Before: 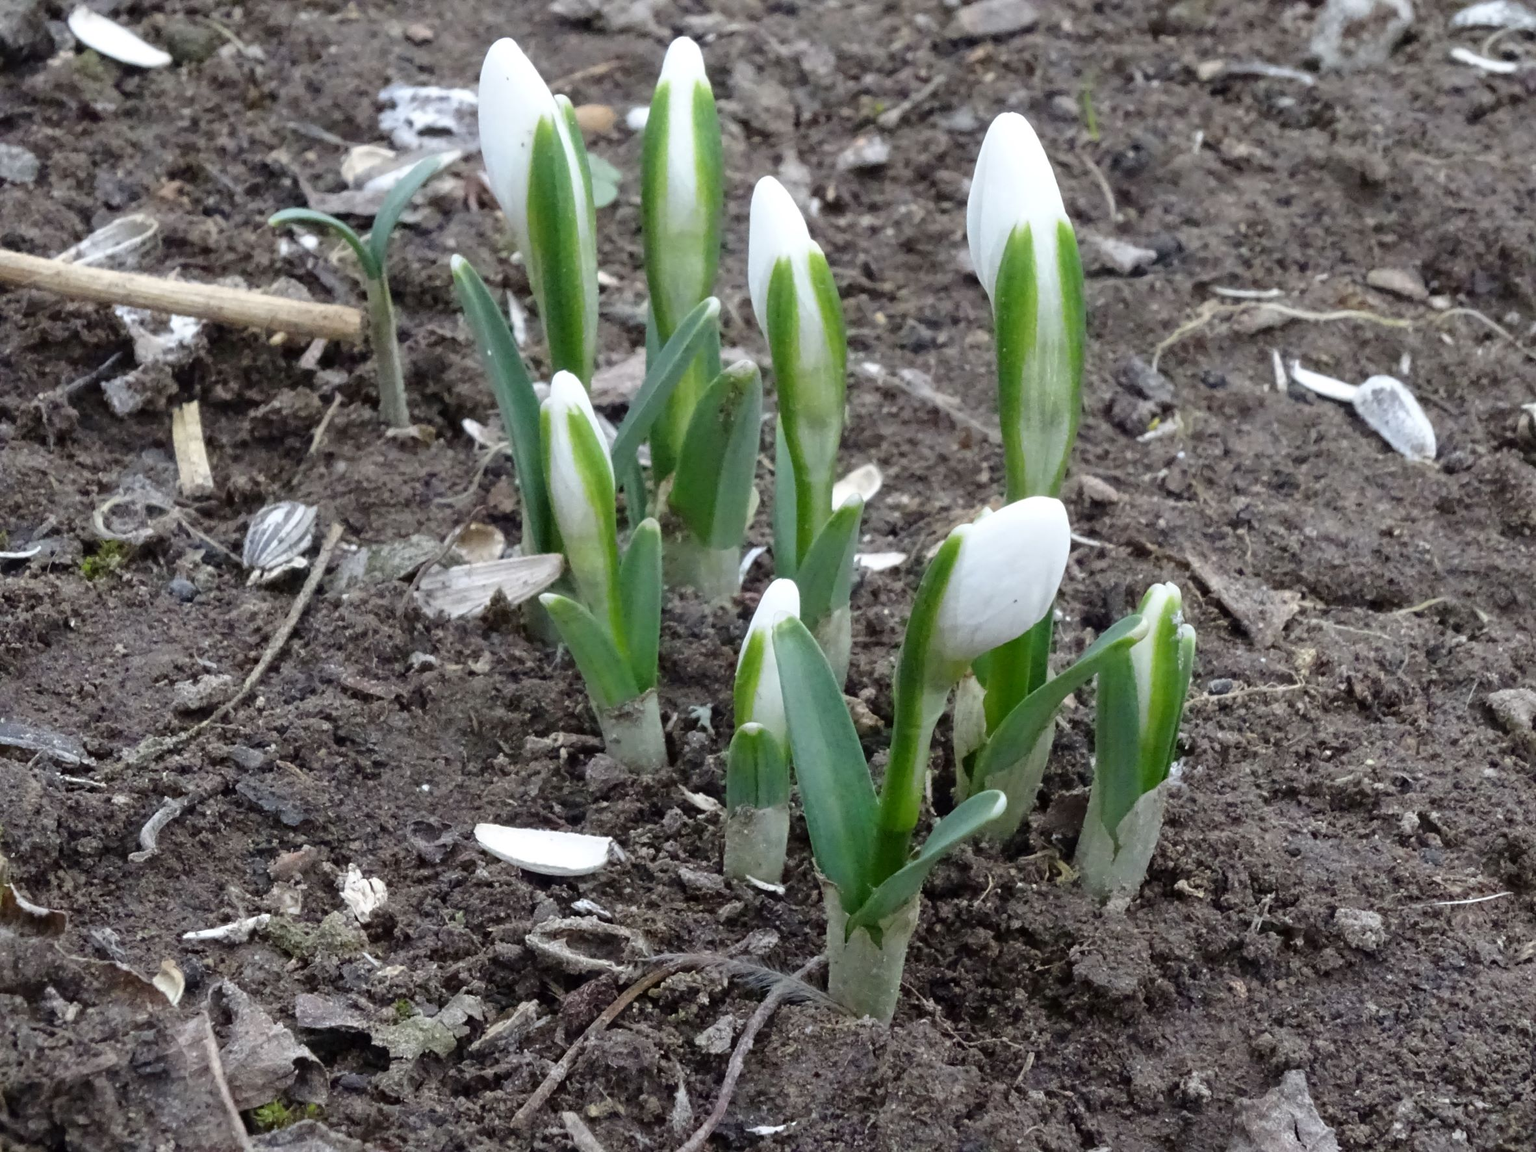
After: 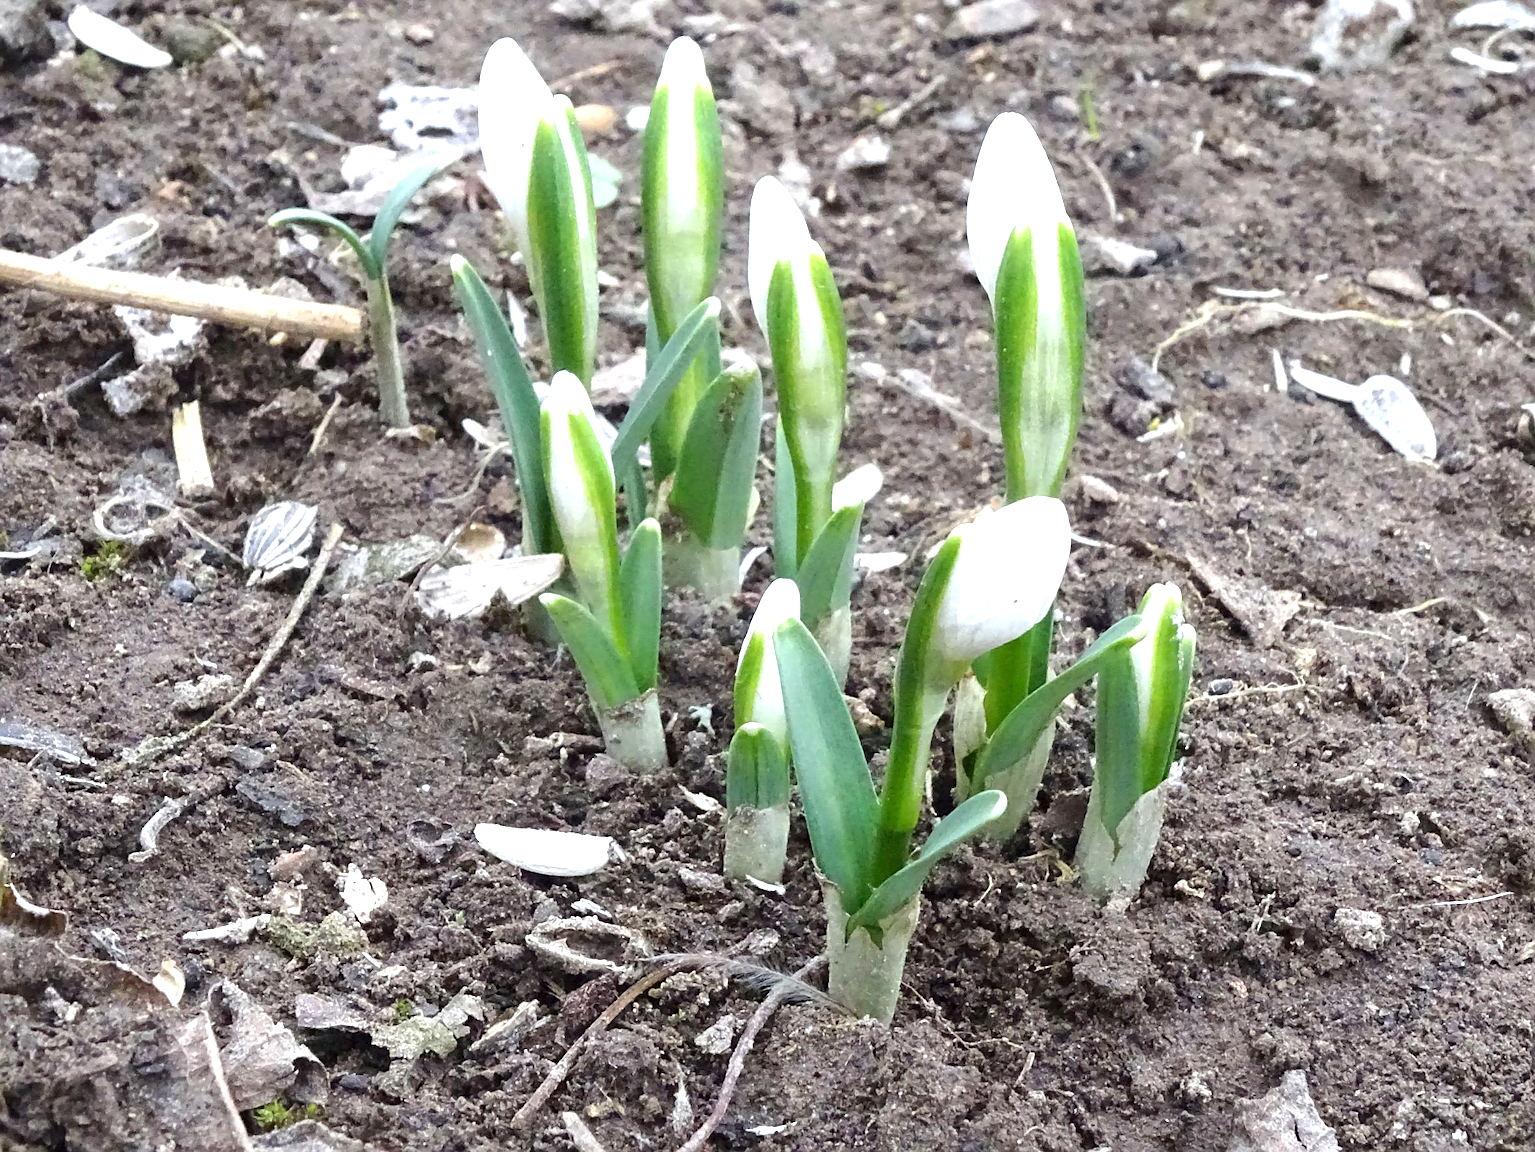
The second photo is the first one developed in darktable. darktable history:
sharpen: on, module defaults
exposure: exposure 1.093 EV, compensate highlight preservation false
